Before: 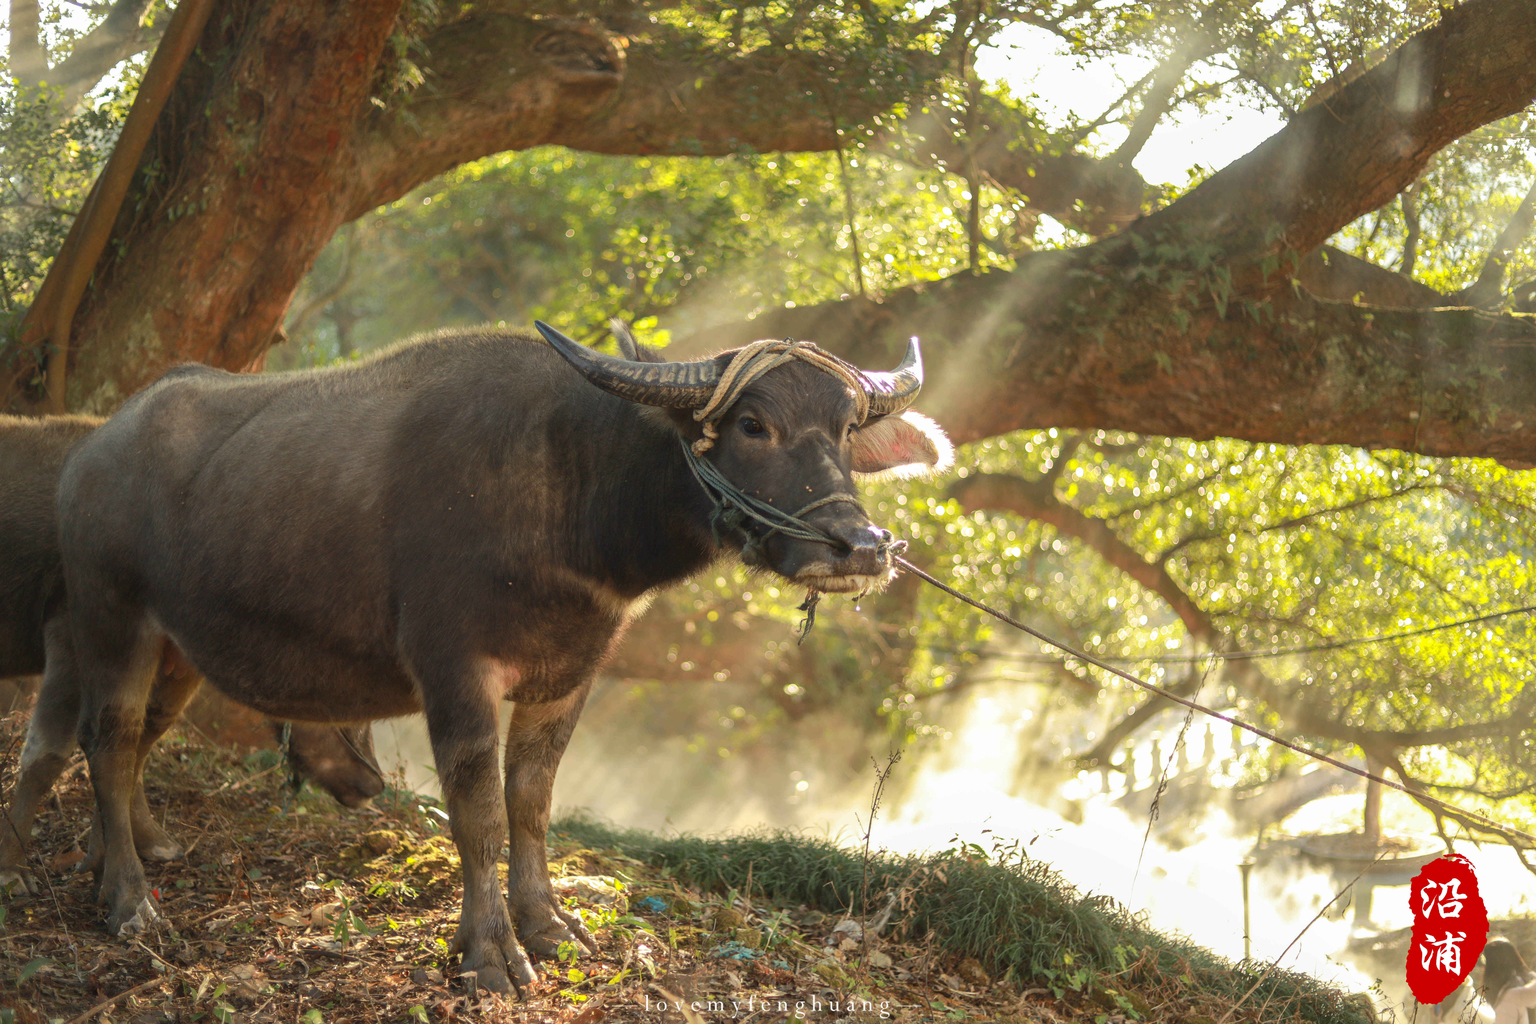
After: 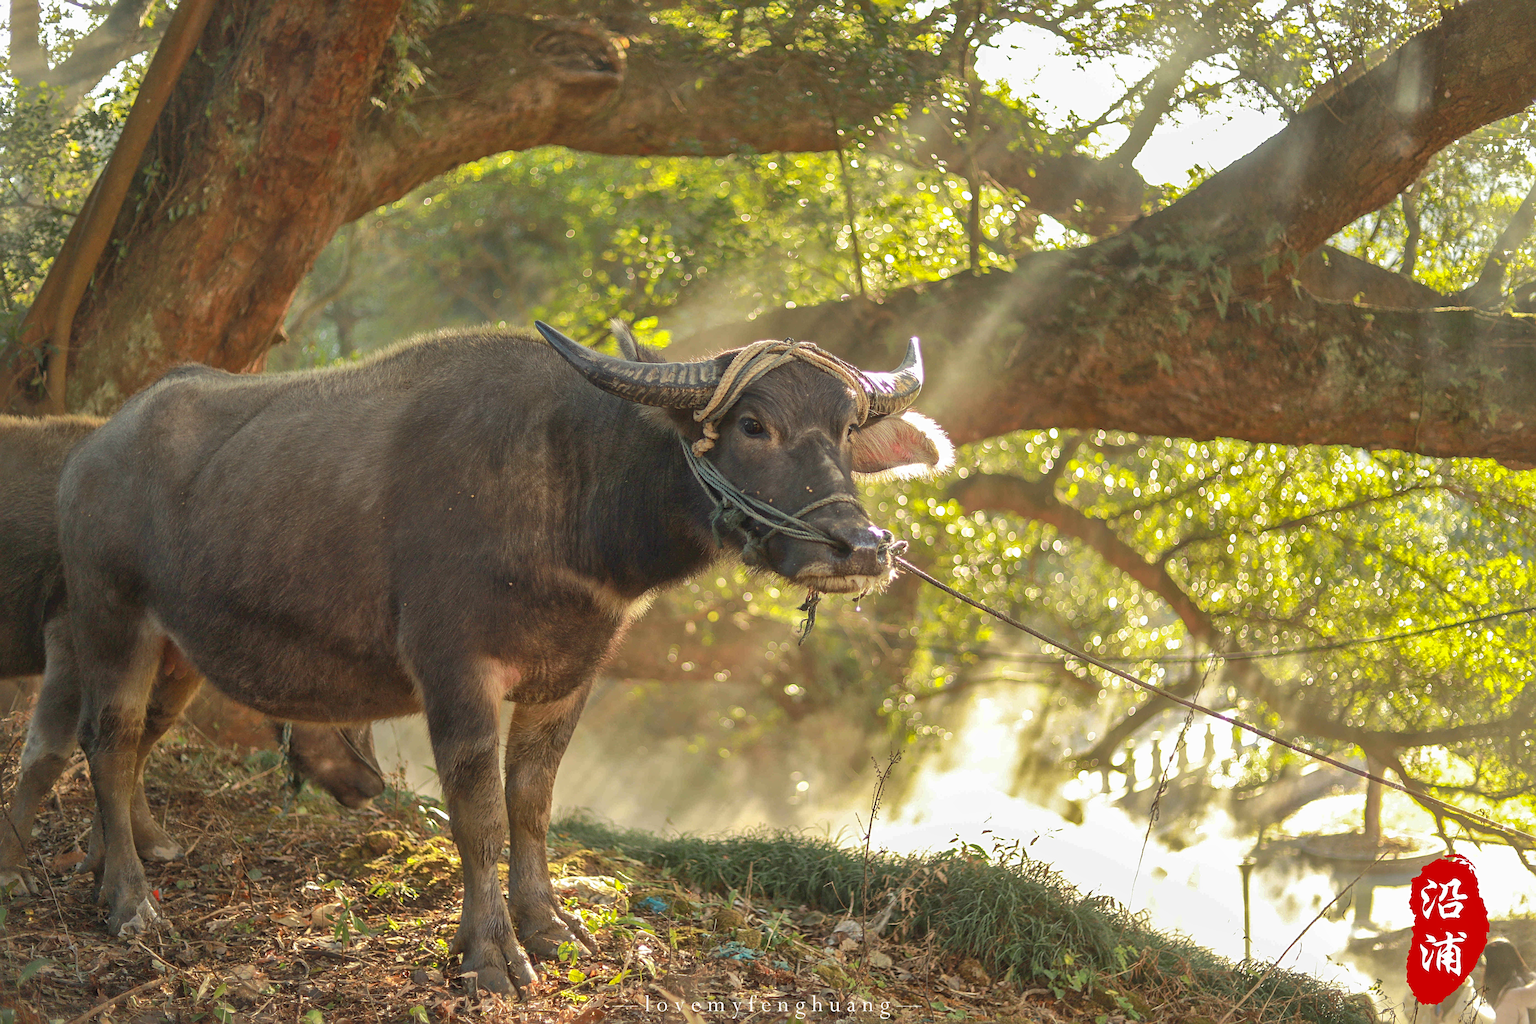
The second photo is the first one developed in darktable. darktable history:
sharpen: radius 4.915
shadows and highlights: on, module defaults
